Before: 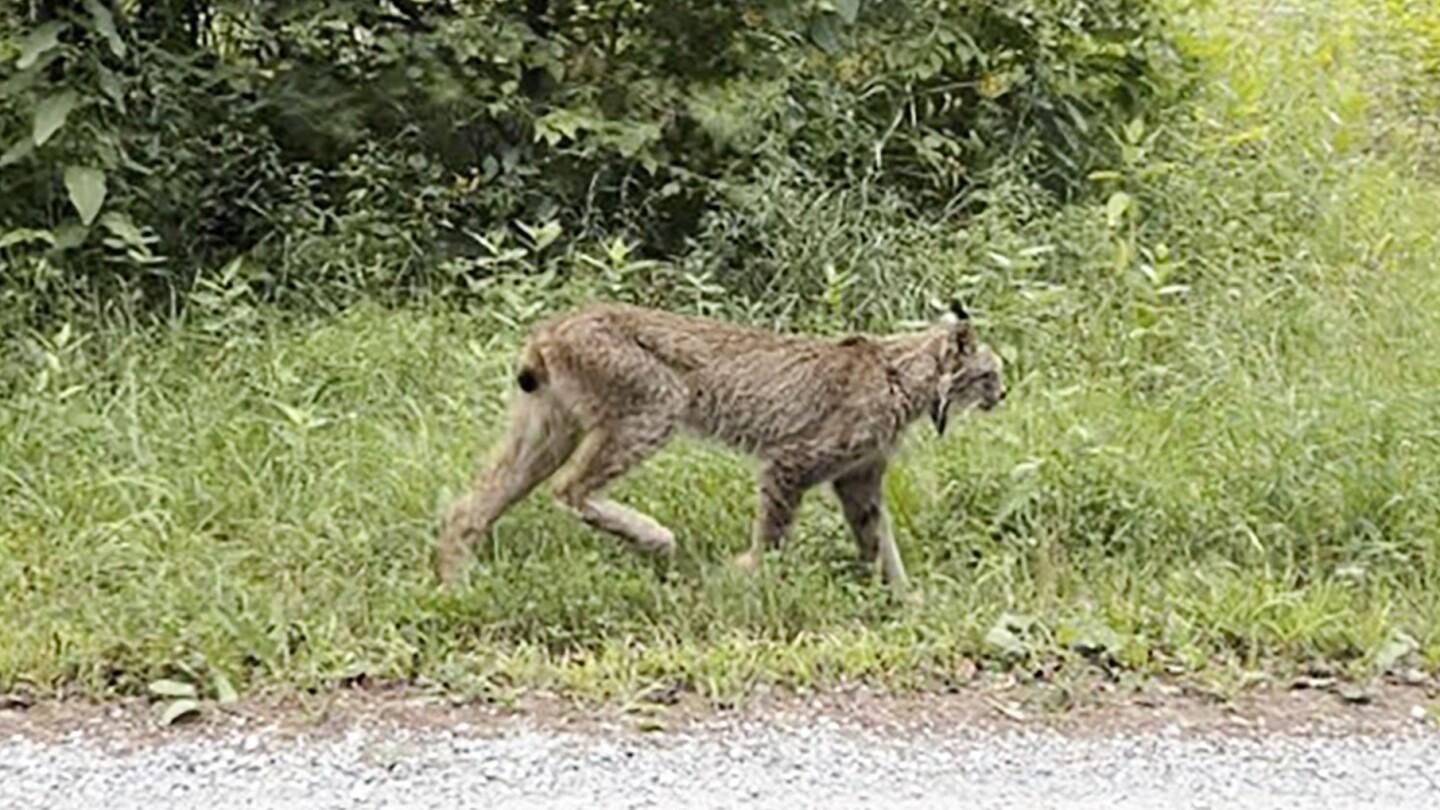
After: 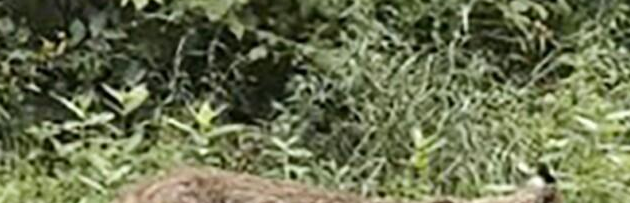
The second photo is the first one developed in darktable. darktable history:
crop: left 28.699%, top 16.843%, right 26.783%, bottom 58.052%
